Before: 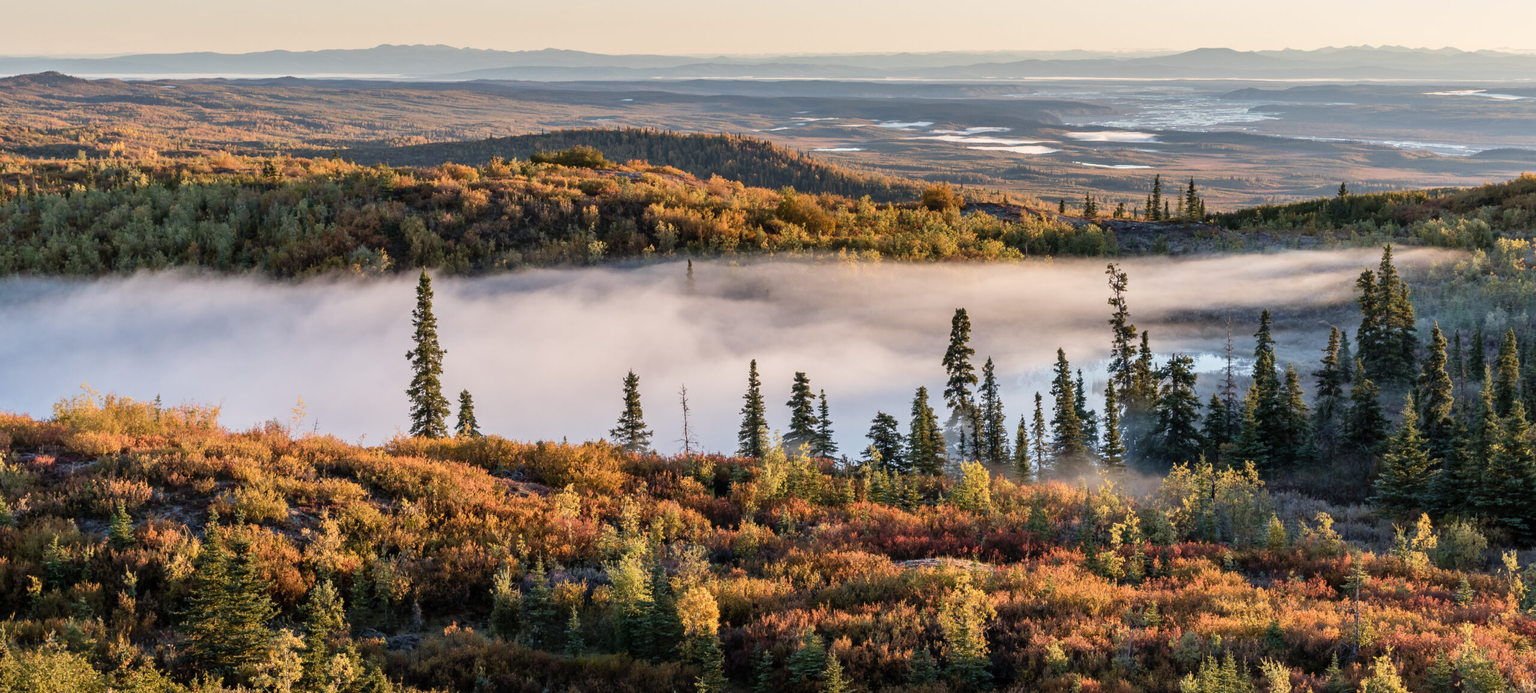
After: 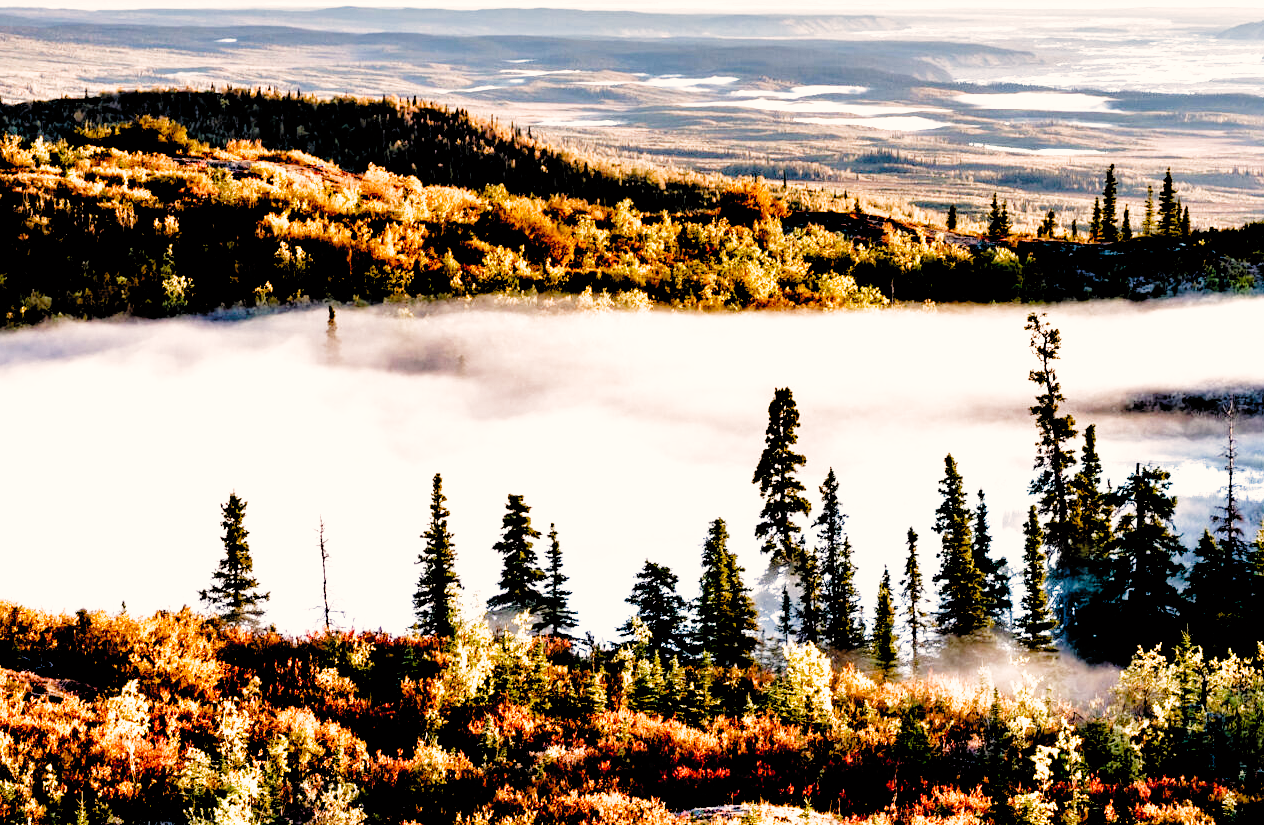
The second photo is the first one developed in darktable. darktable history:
color correction: highlights a* 3.56, highlights b* 5.09
crop: left 31.98%, top 10.949%, right 18.625%, bottom 17.606%
exposure: black level correction 0, exposure 0.598 EV, compensate highlight preservation false
filmic rgb: black relative exposure -1.09 EV, white relative exposure 2.1 EV, hardness 1.57, contrast 2.234, preserve chrominance no, color science v3 (2019), use custom middle-gray values true
